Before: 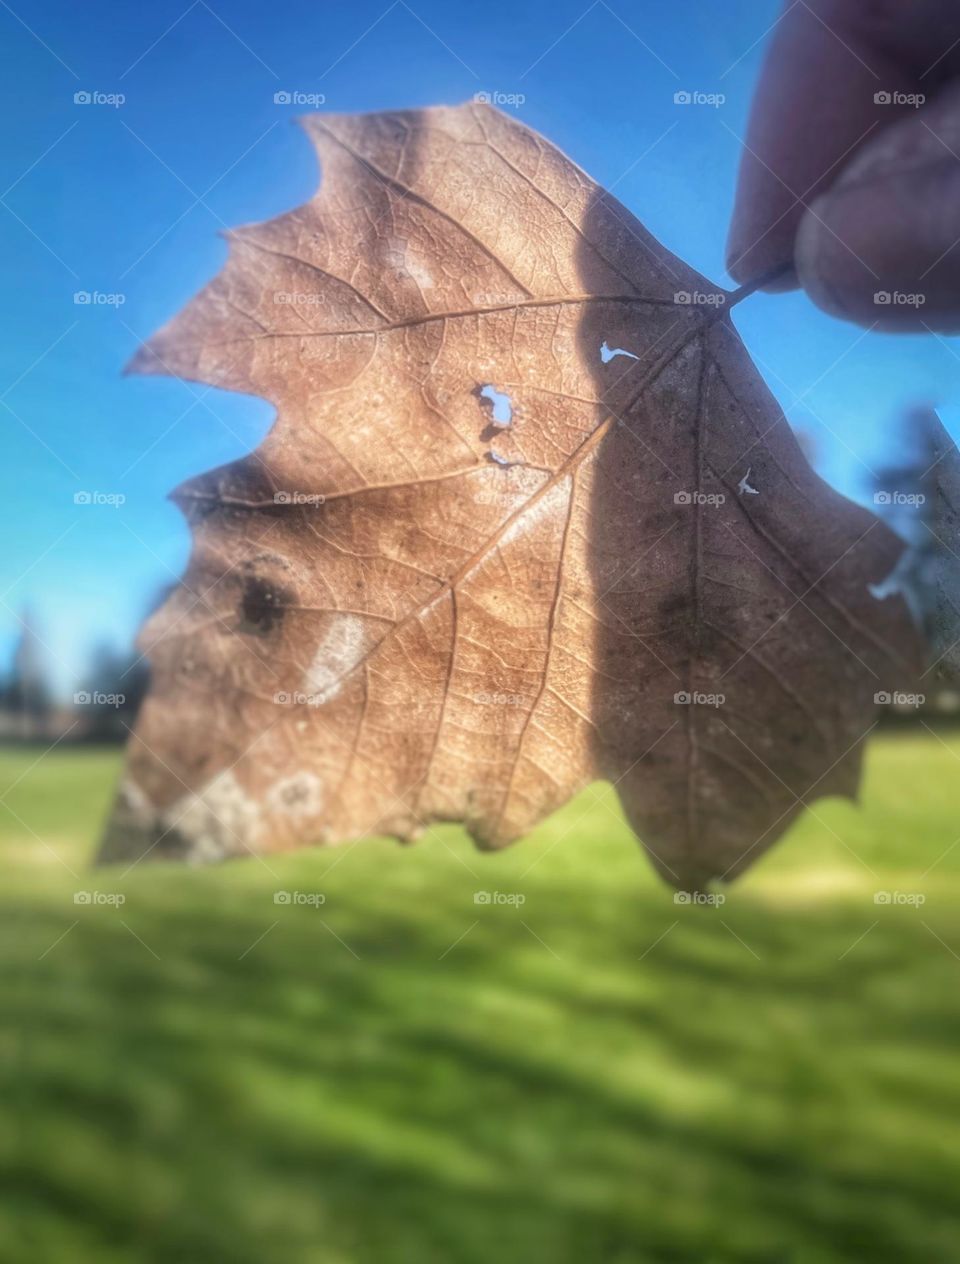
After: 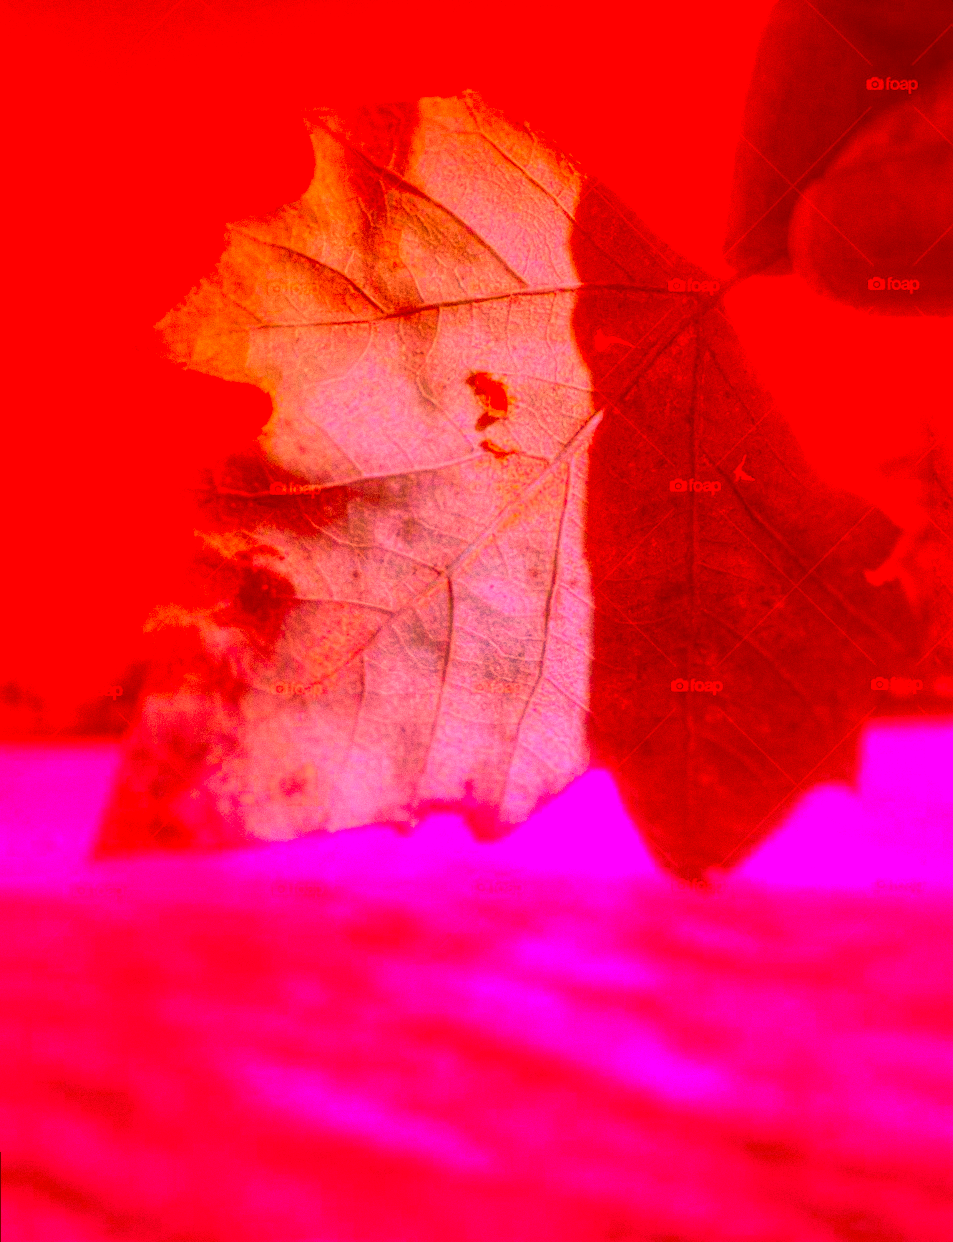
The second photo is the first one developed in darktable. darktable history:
grain: coarseness 0.47 ISO
rotate and perspective: rotation -0.45°, automatic cropping original format, crop left 0.008, crop right 0.992, crop top 0.012, crop bottom 0.988
haze removal: compatibility mode true, adaptive false
color correction: highlights a* -39.68, highlights b* -40, shadows a* -40, shadows b* -40, saturation -3
